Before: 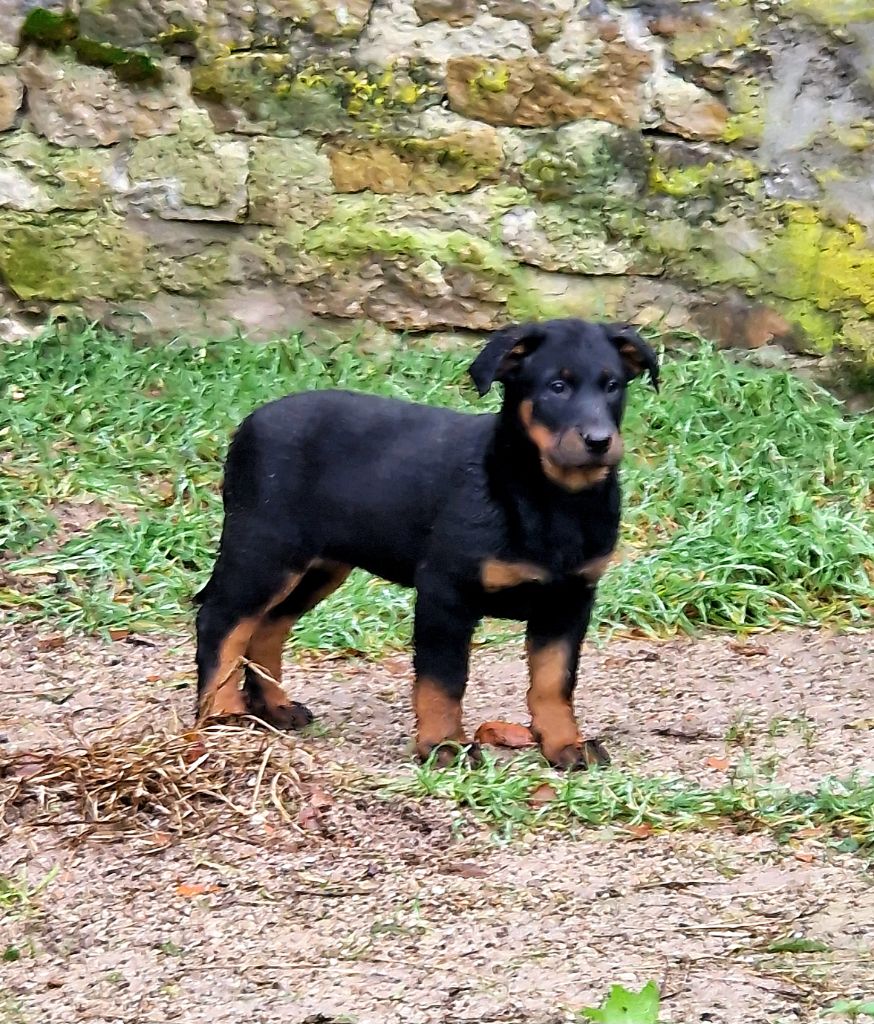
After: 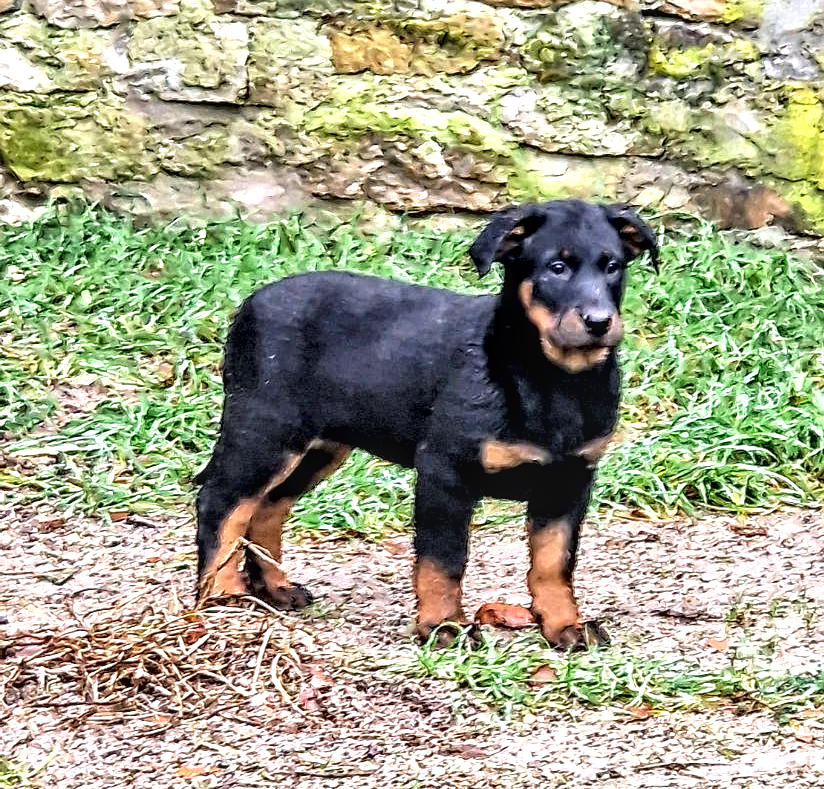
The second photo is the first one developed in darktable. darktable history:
contrast brightness saturation: contrast 0.05, brightness 0.06, saturation 0.01
crop and rotate: angle 0.03°, top 11.643%, right 5.651%, bottom 11.189%
exposure: black level correction 0, exposure 0.5 EV, compensate exposure bias true, compensate highlight preservation false
local contrast: detail 130%
white balance: red 1.004, blue 1.024
contrast equalizer: octaves 7, y [[0.5, 0.542, 0.583, 0.625, 0.667, 0.708], [0.5 ×6], [0.5 ×6], [0 ×6], [0 ×6]]
rotate and perspective: automatic cropping original format, crop left 0, crop top 0
